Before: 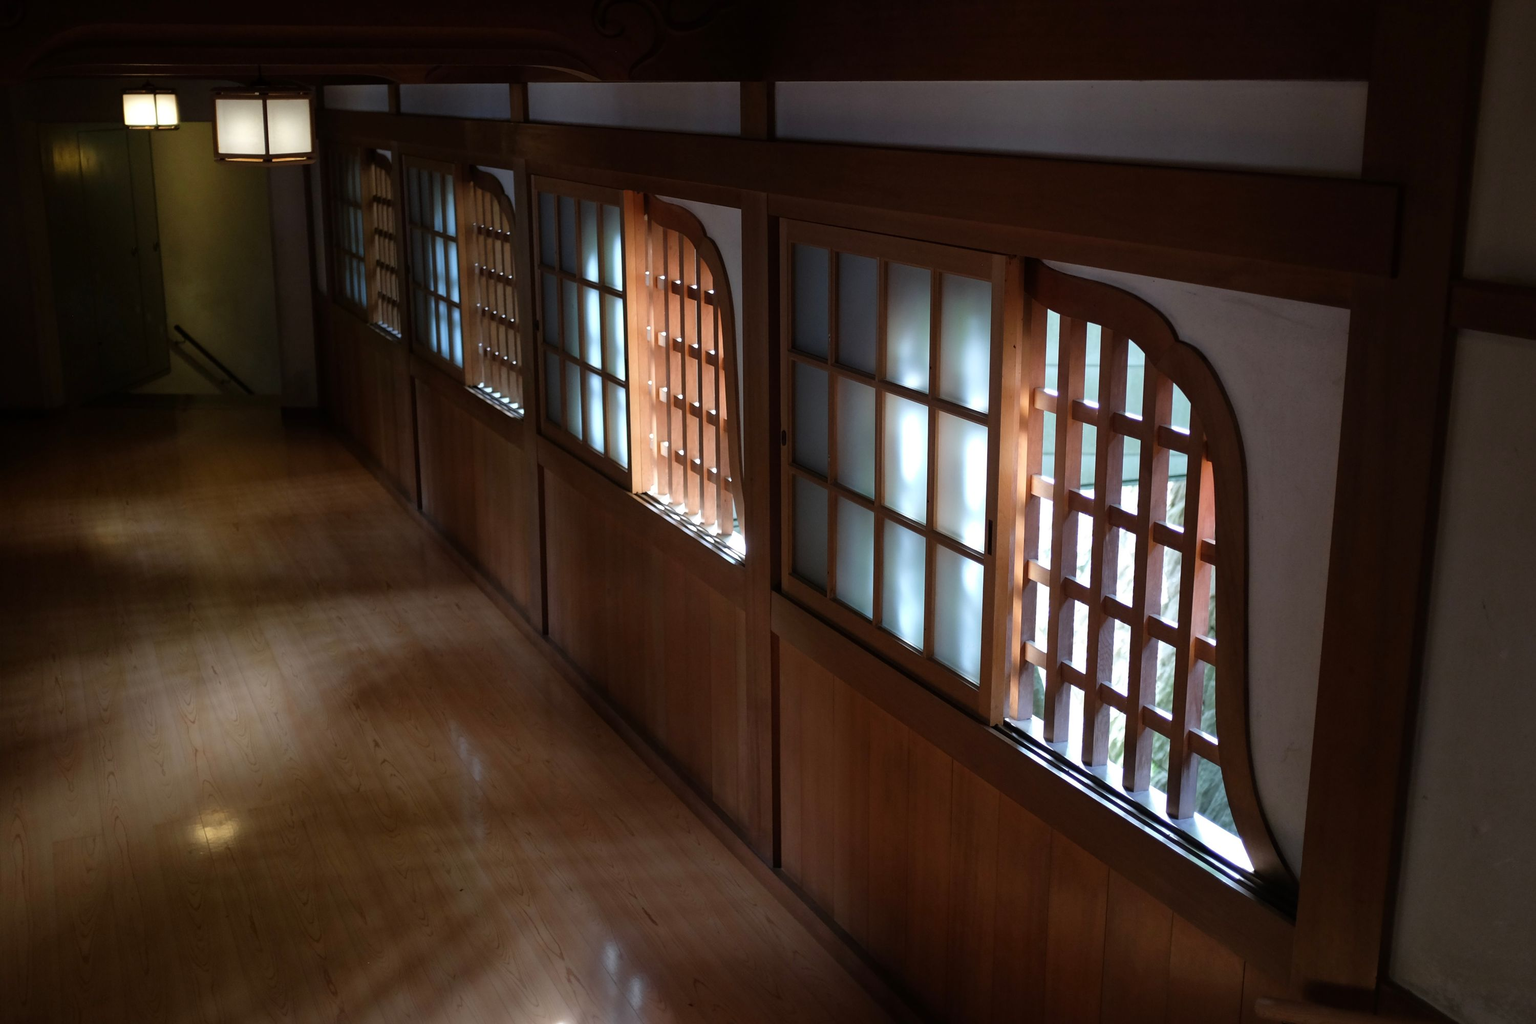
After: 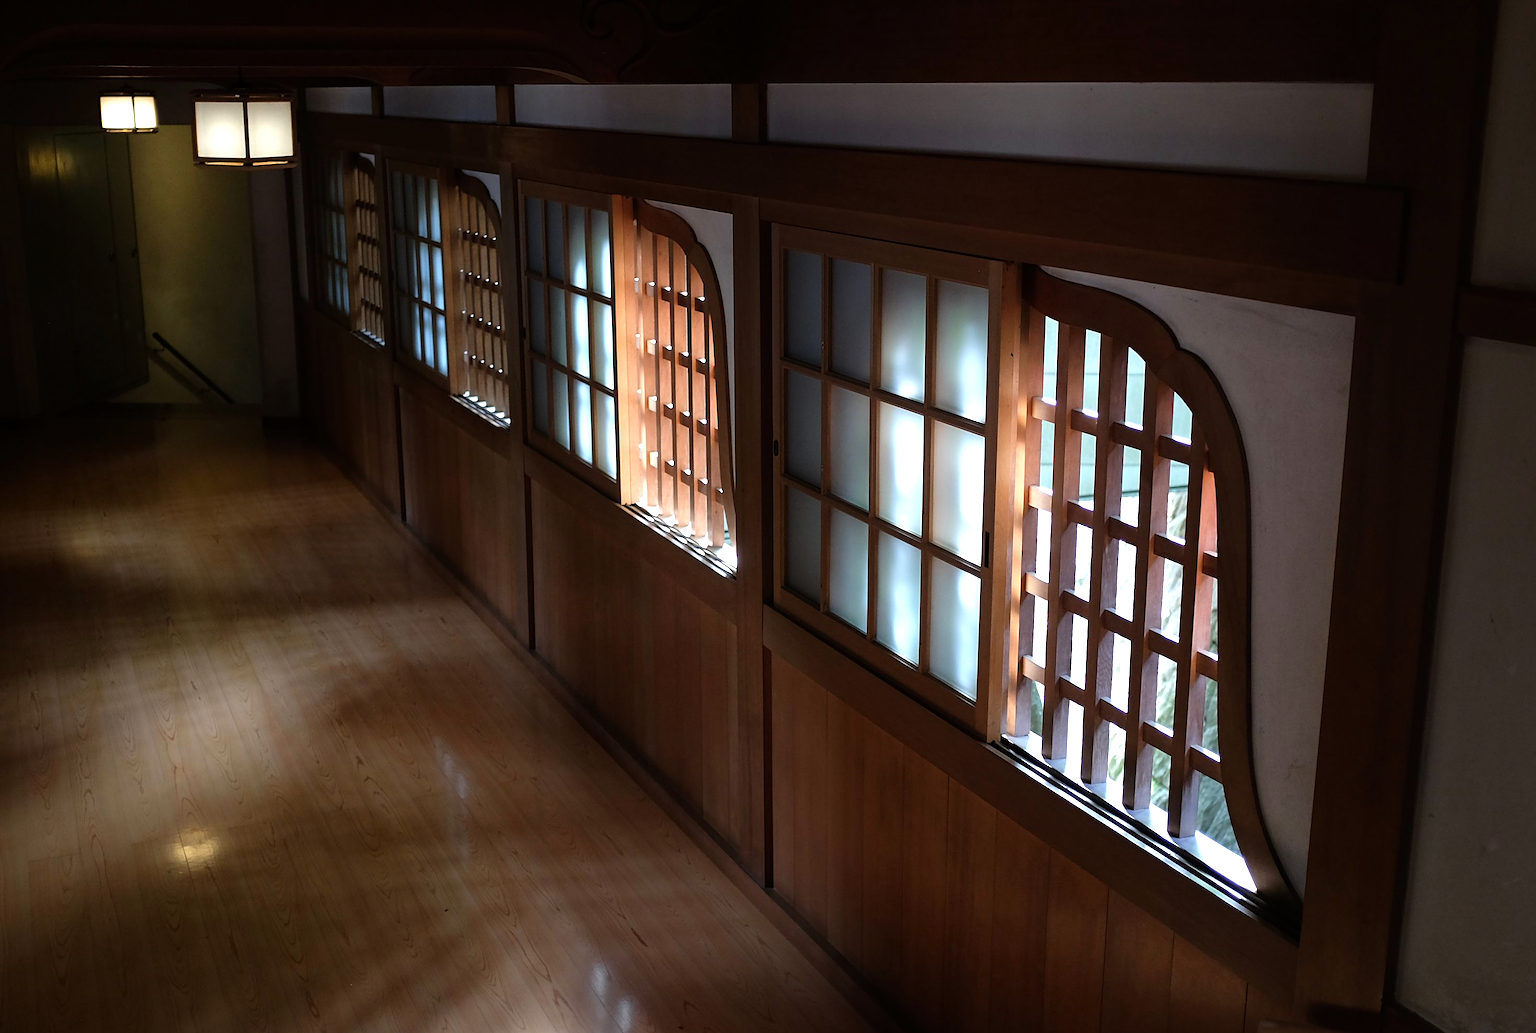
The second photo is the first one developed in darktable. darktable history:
crop and rotate: left 1.678%, right 0.509%, bottom 1.224%
tone equalizer: -8 EV -0.392 EV, -7 EV -0.403 EV, -6 EV -0.296 EV, -5 EV -0.226 EV, -3 EV 0.214 EV, -2 EV 0.327 EV, -1 EV 0.391 EV, +0 EV 0.387 EV
sharpen: on, module defaults
